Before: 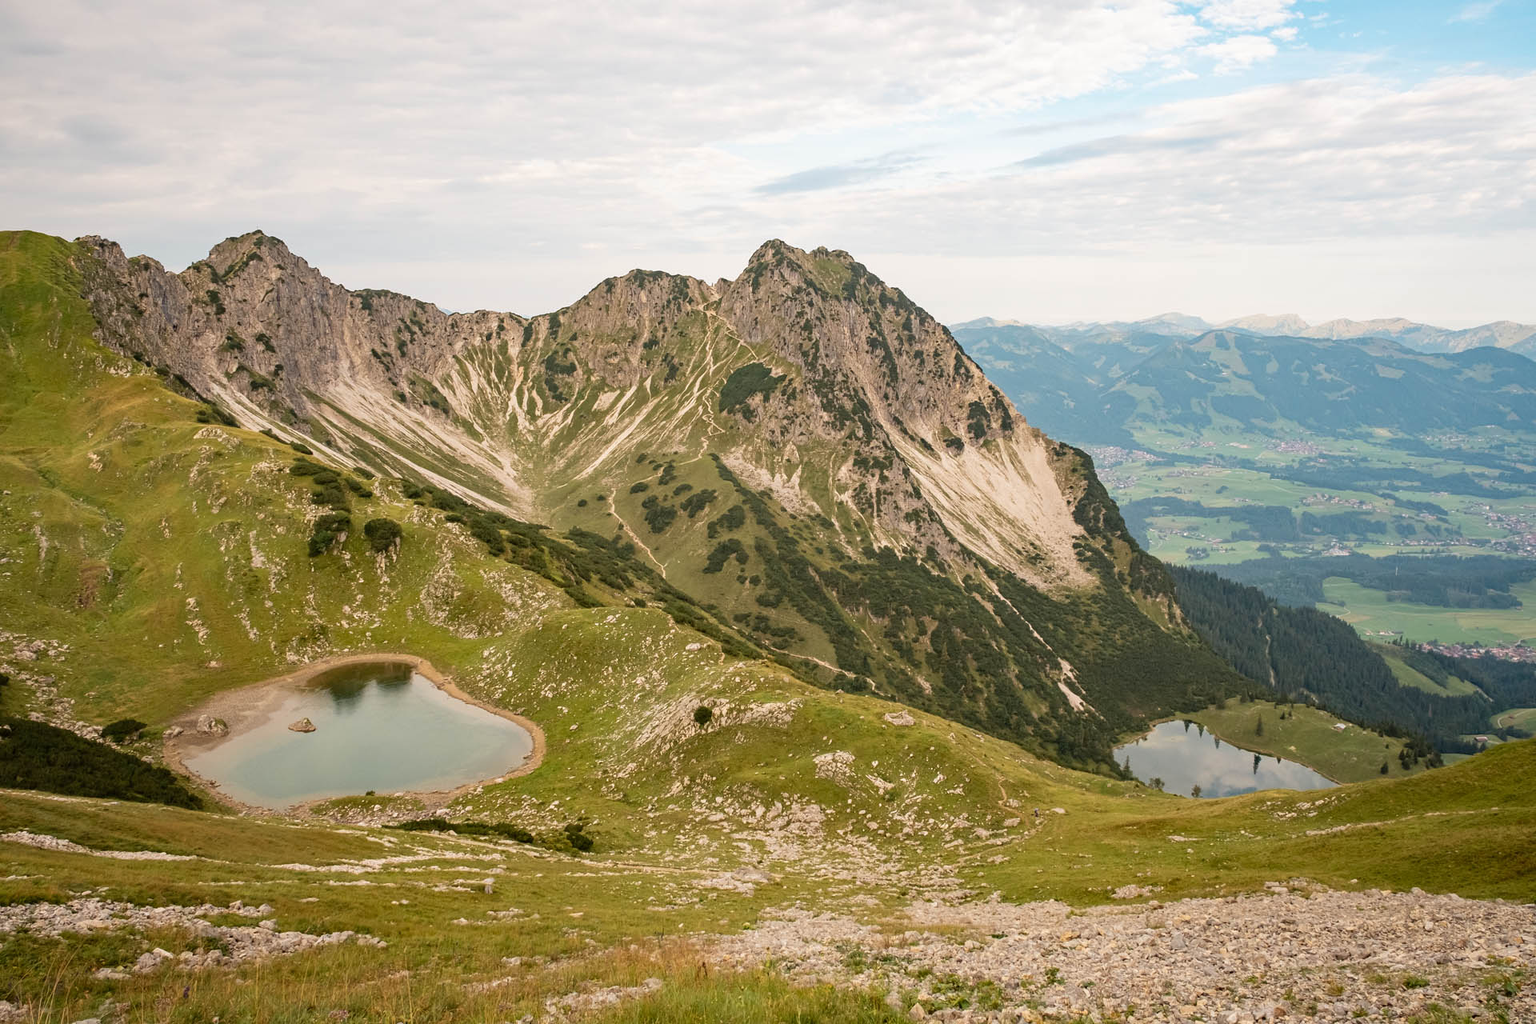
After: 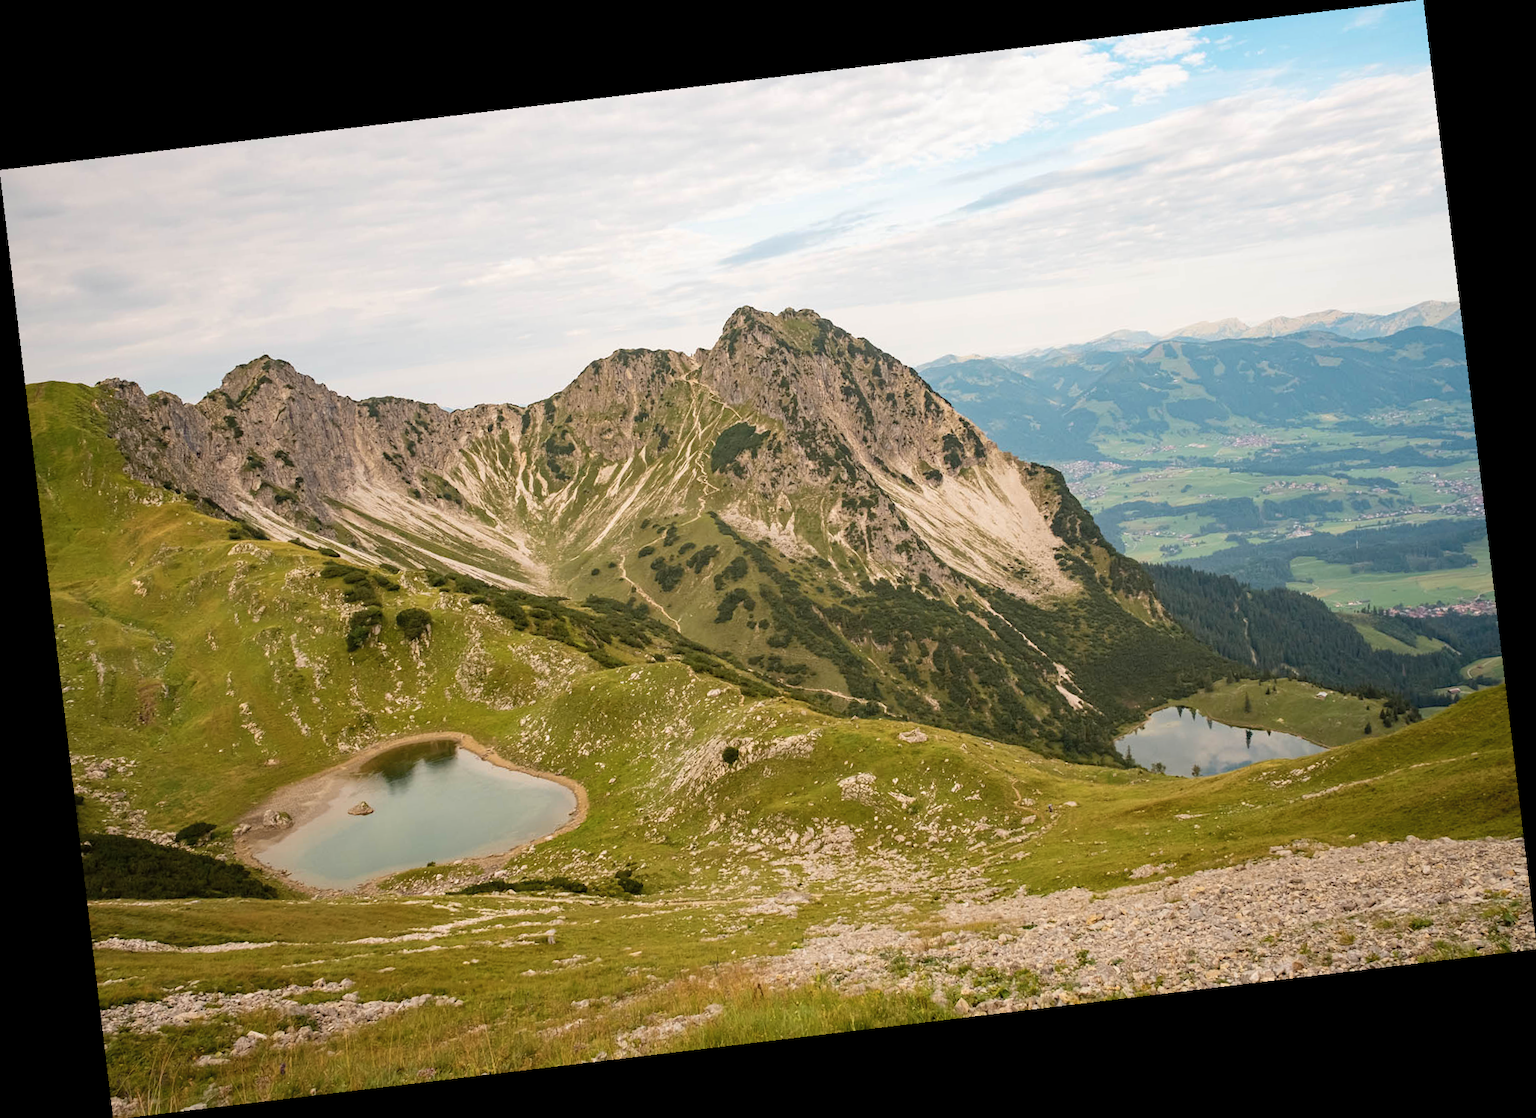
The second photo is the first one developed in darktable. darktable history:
color correction: saturation 0.8
rotate and perspective: rotation -6.83°, automatic cropping off
color balance rgb: global vibrance 42.74%
